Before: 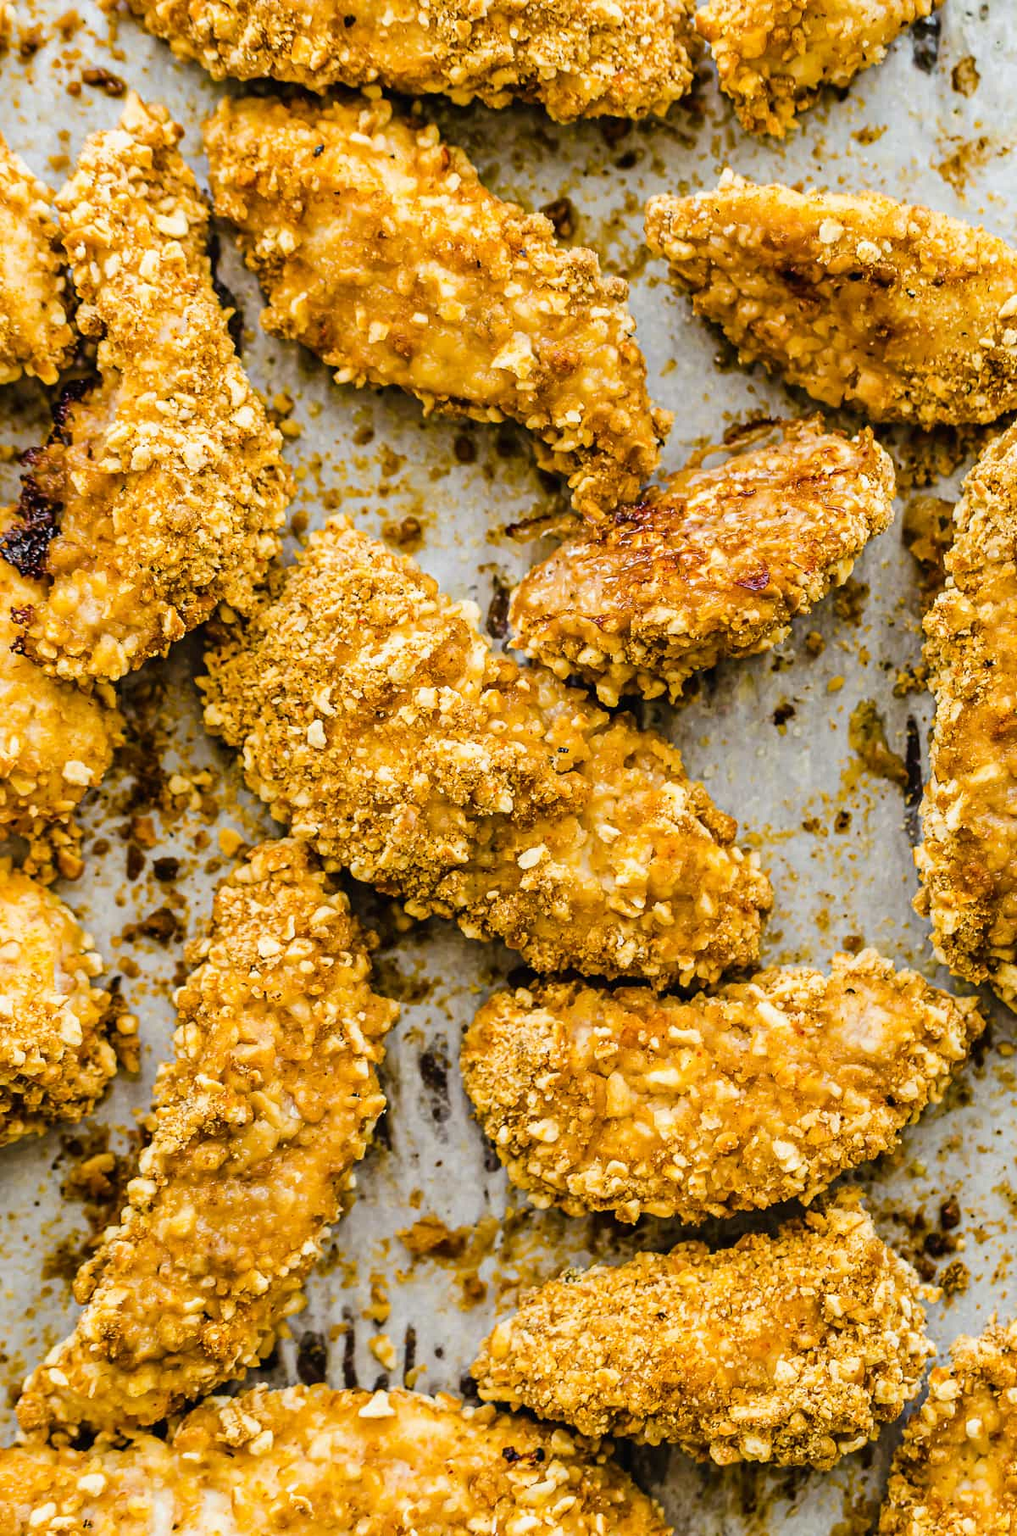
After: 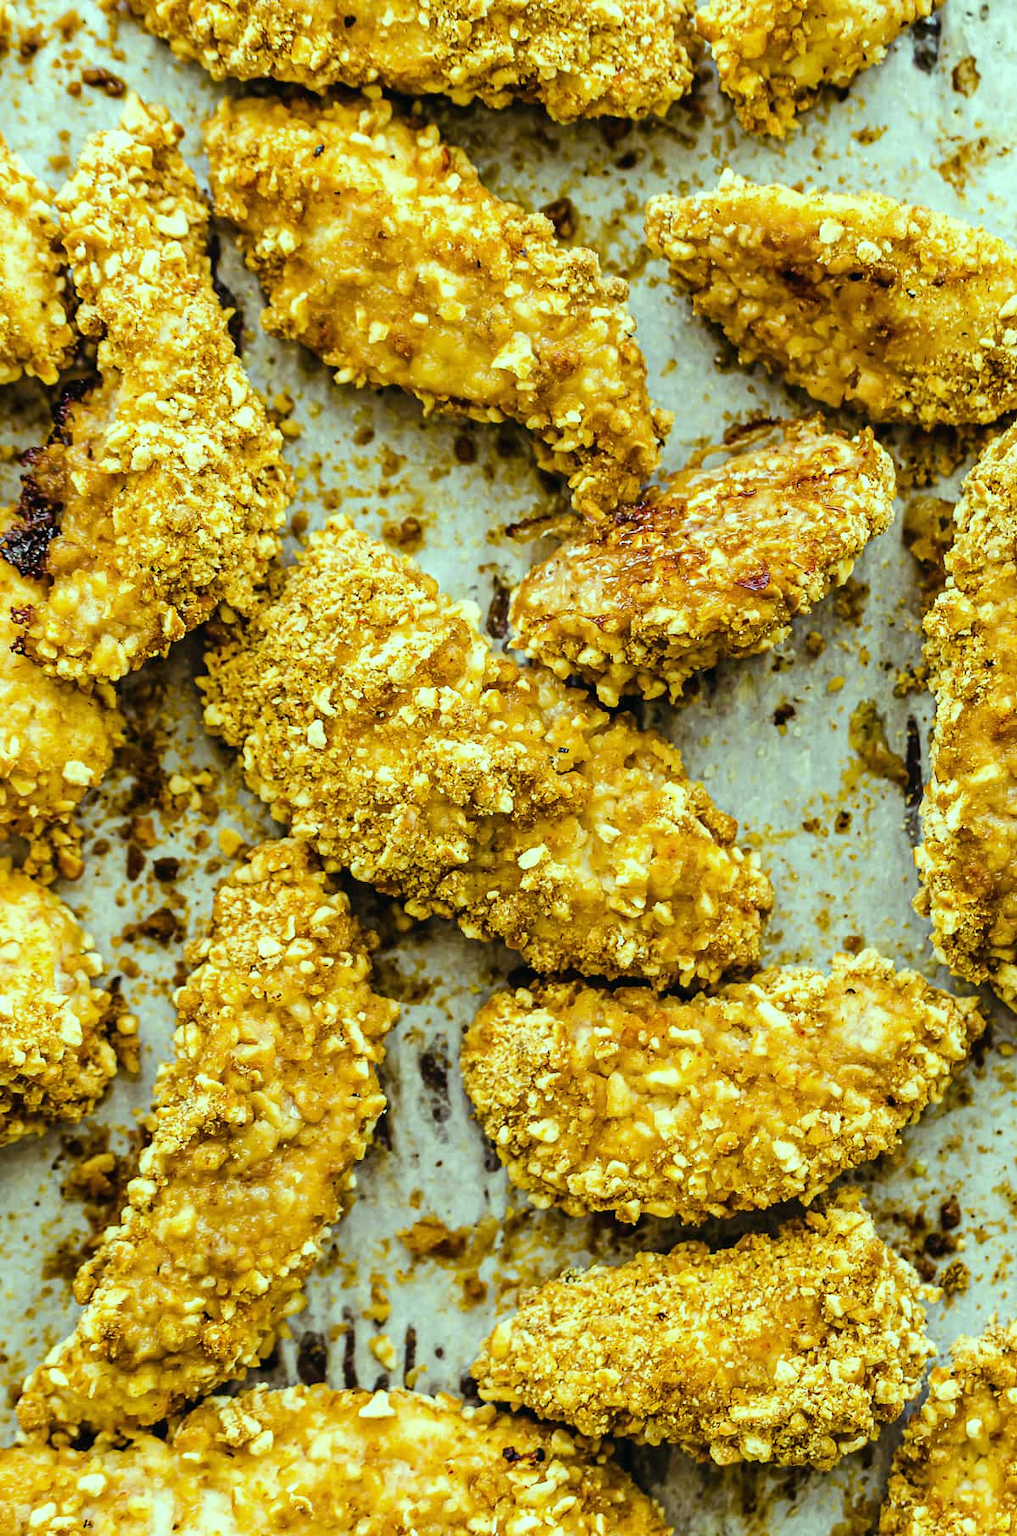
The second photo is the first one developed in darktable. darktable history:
white balance: red 1.045, blue 0.932
color balance: mode lift, gamma, gain (sRGB), lift [0.997, 0.979, 1.021, 1.011], gamma [1, 1.084, 0.916, 0.998], gain [1, 0.87, 1.13, 1.101], contrast 4.55%, contrast fulcrum 38.24%, output saturation 104.09%
